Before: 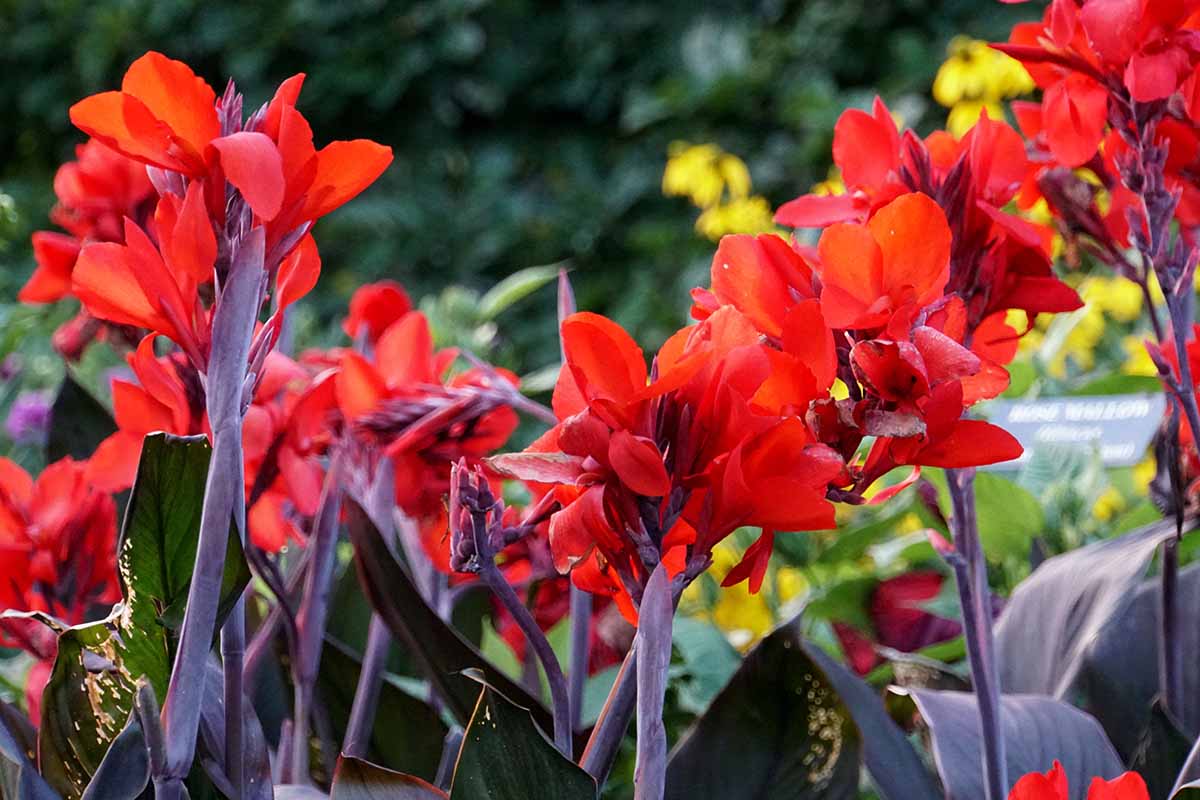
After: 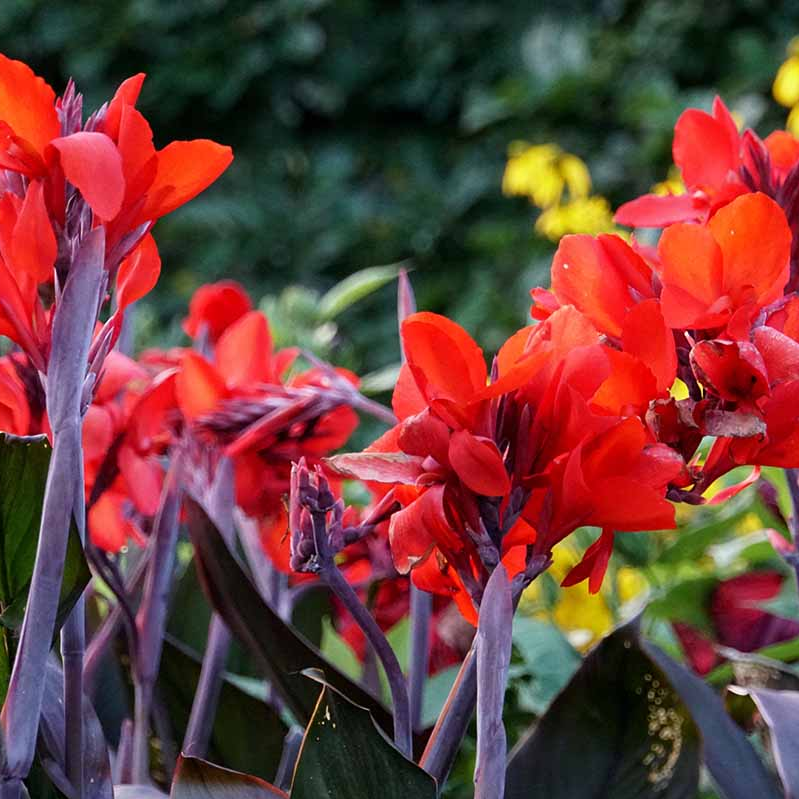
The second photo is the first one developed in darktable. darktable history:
crop and rotate: left 13.347%, right 20.004%
